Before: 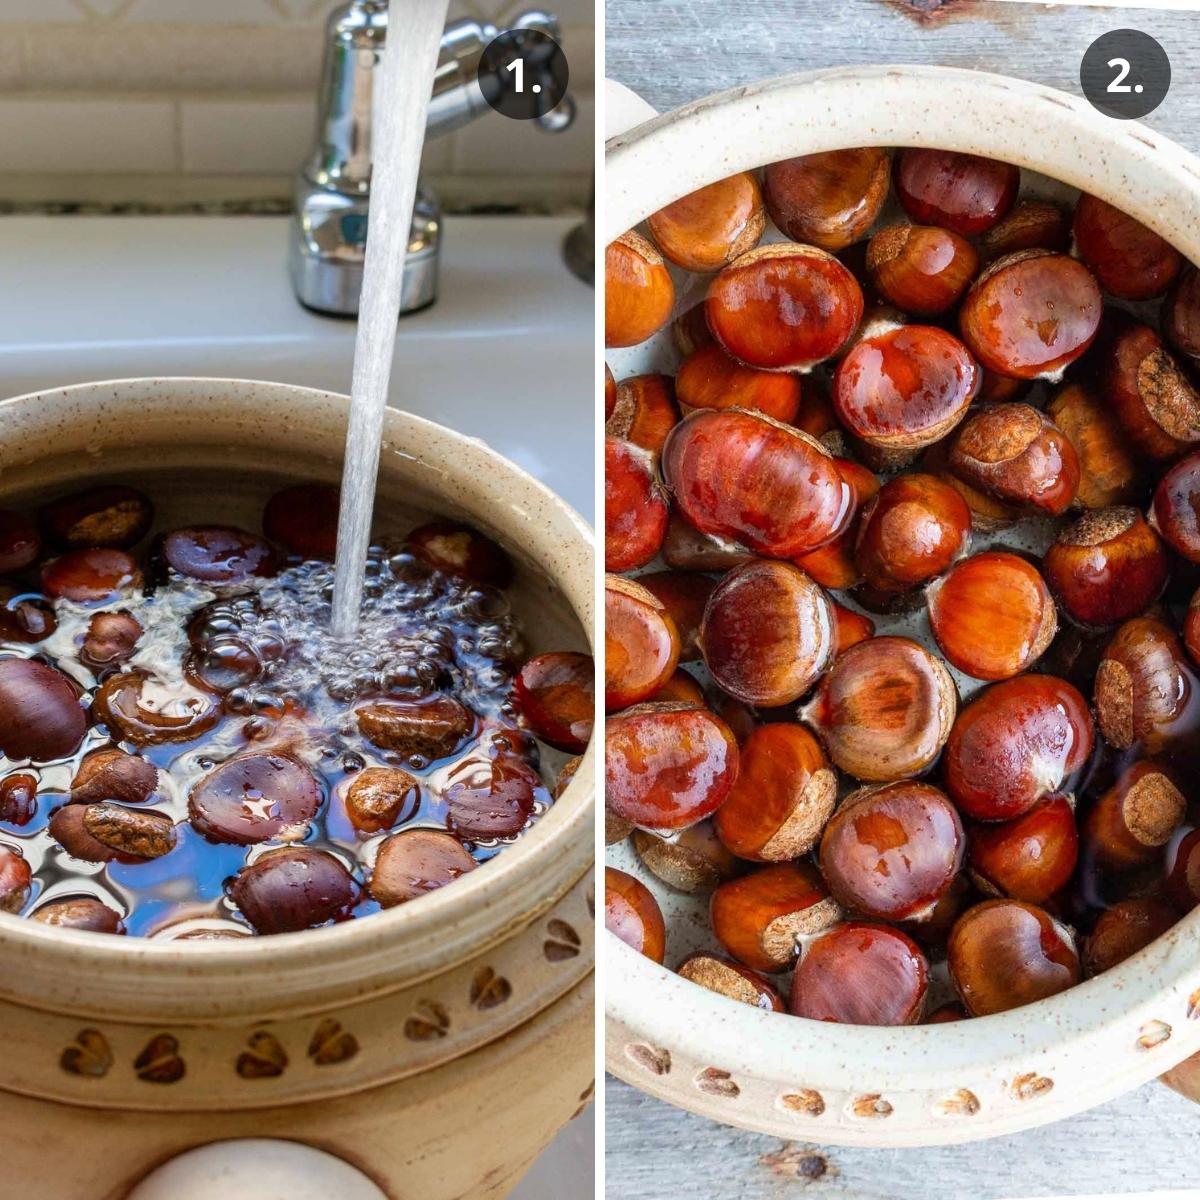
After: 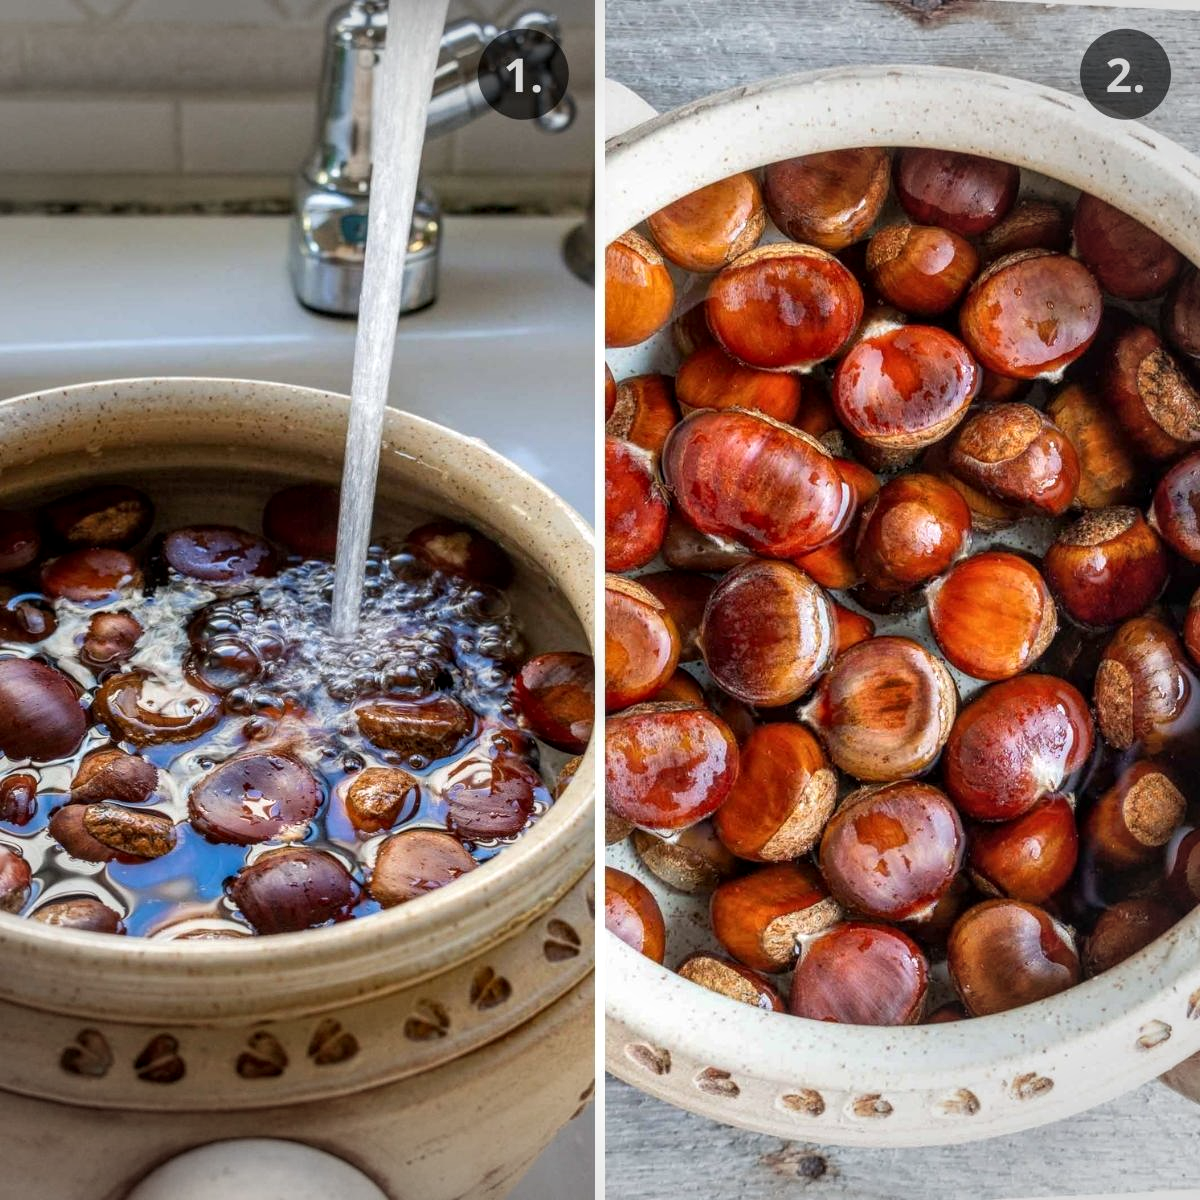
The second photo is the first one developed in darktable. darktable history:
local contrast: on, module defaults
vignetting: fall-off start 100%, brightness -0.282, width/height ratio 1.31
